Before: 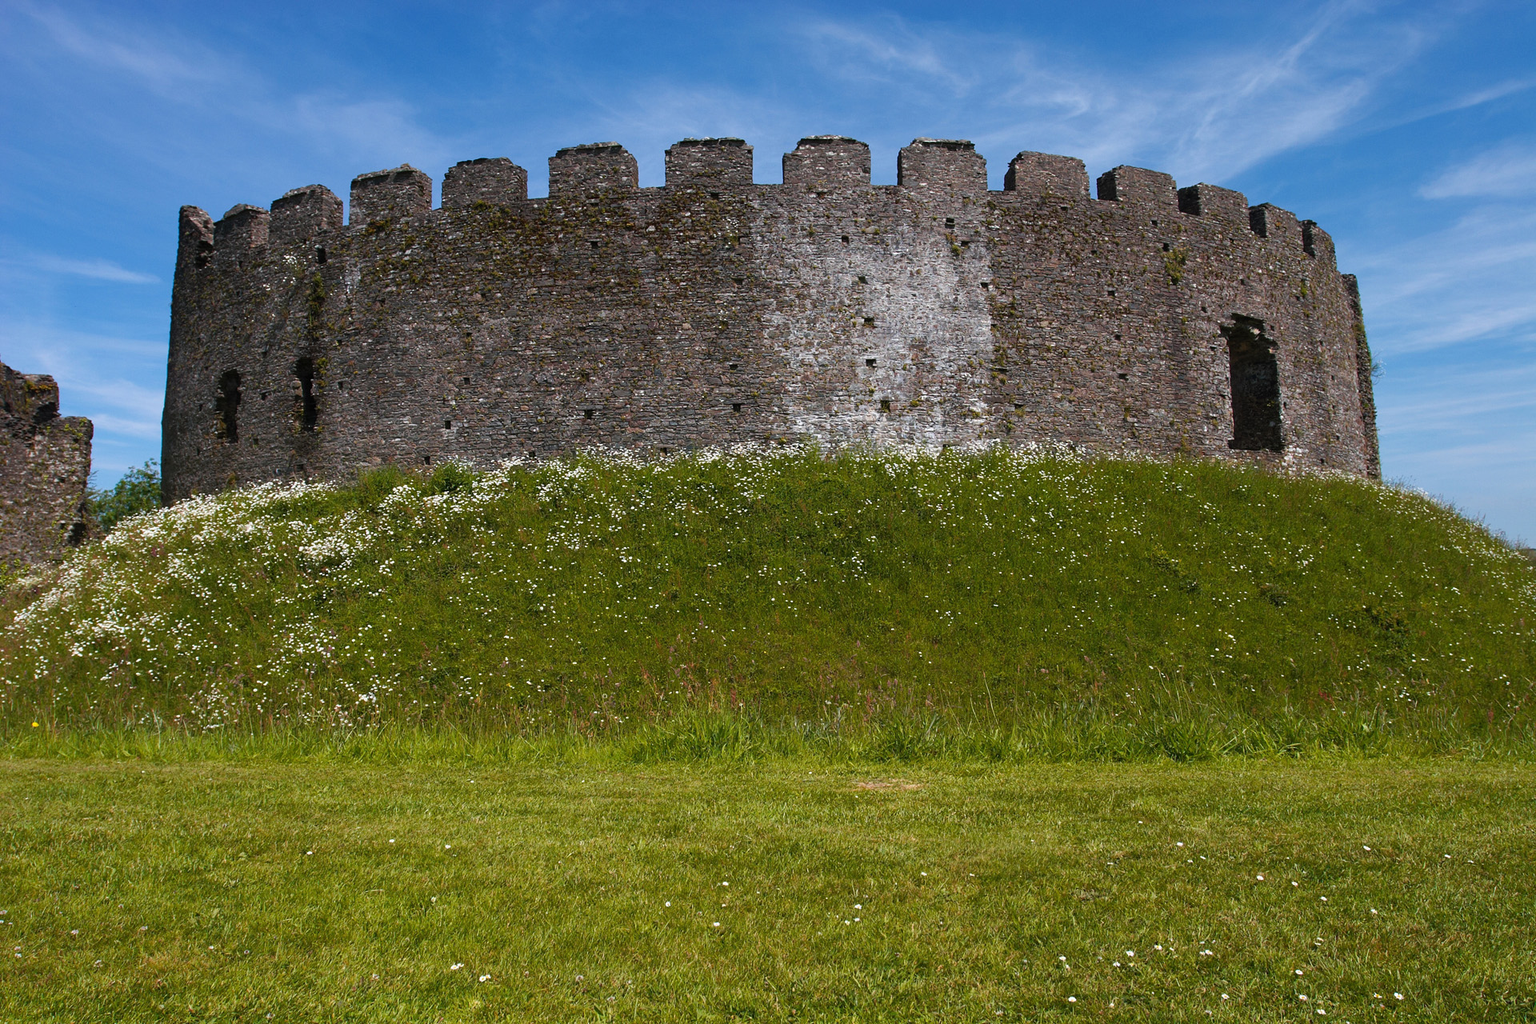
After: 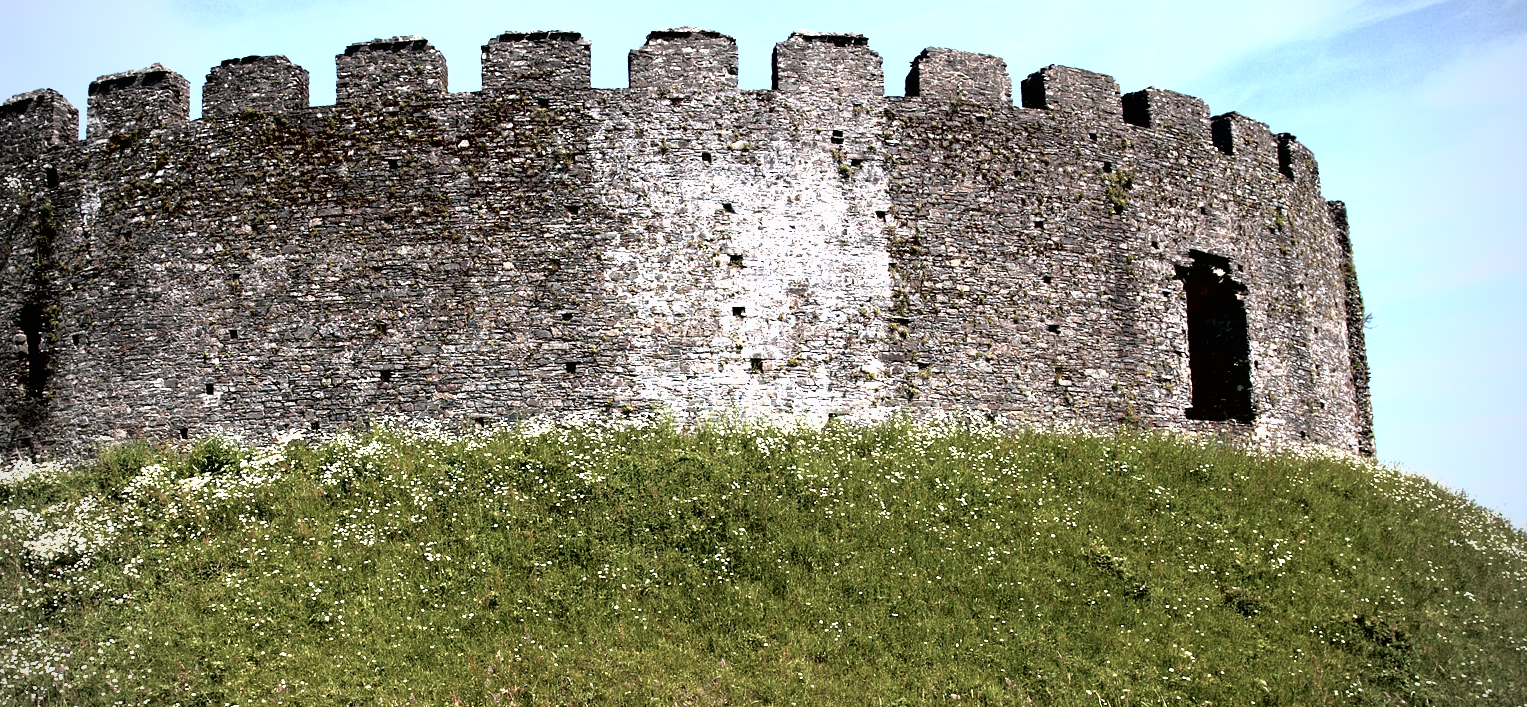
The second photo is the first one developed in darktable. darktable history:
crop: left 18.276%, top 11.096%, right 2.165%, bottom 33.605%
contrast brightness saturation: contrast -0.068, brightness -0.043, saturation -0.107
tone curve: curves: ch0 [(0, 0) (0.003, 0.01) (0.011, 0.011) (0.025, 0.008) (0.044, 0.007) (0.069, 0.006) (0.1, 0.005) (0.136, 0.015) (0.177, 0.094) (0.224, 0.241) (0.277, 0.369) (0.335, 0.5) (0.399, 0.648) (0.468, 0.811) (0.543, 0.975) (0.623, 0.989) (0.709, 0.989) (0.801, 0.99) (0.898, 0.99) (1, 1)], color space Lab, independent channels, preserve colors none
vignetting: on, module defaults
